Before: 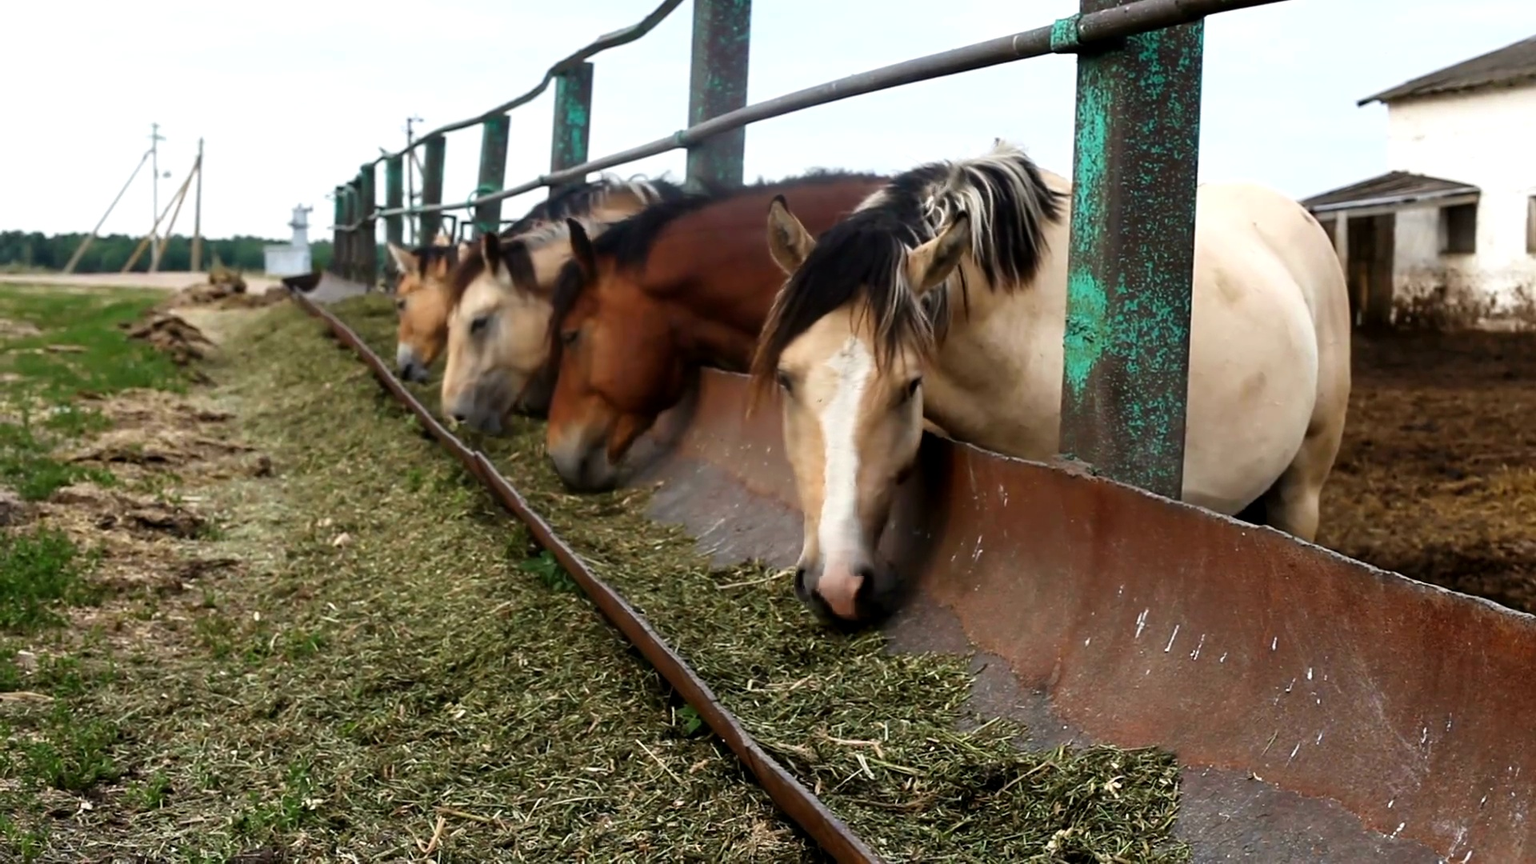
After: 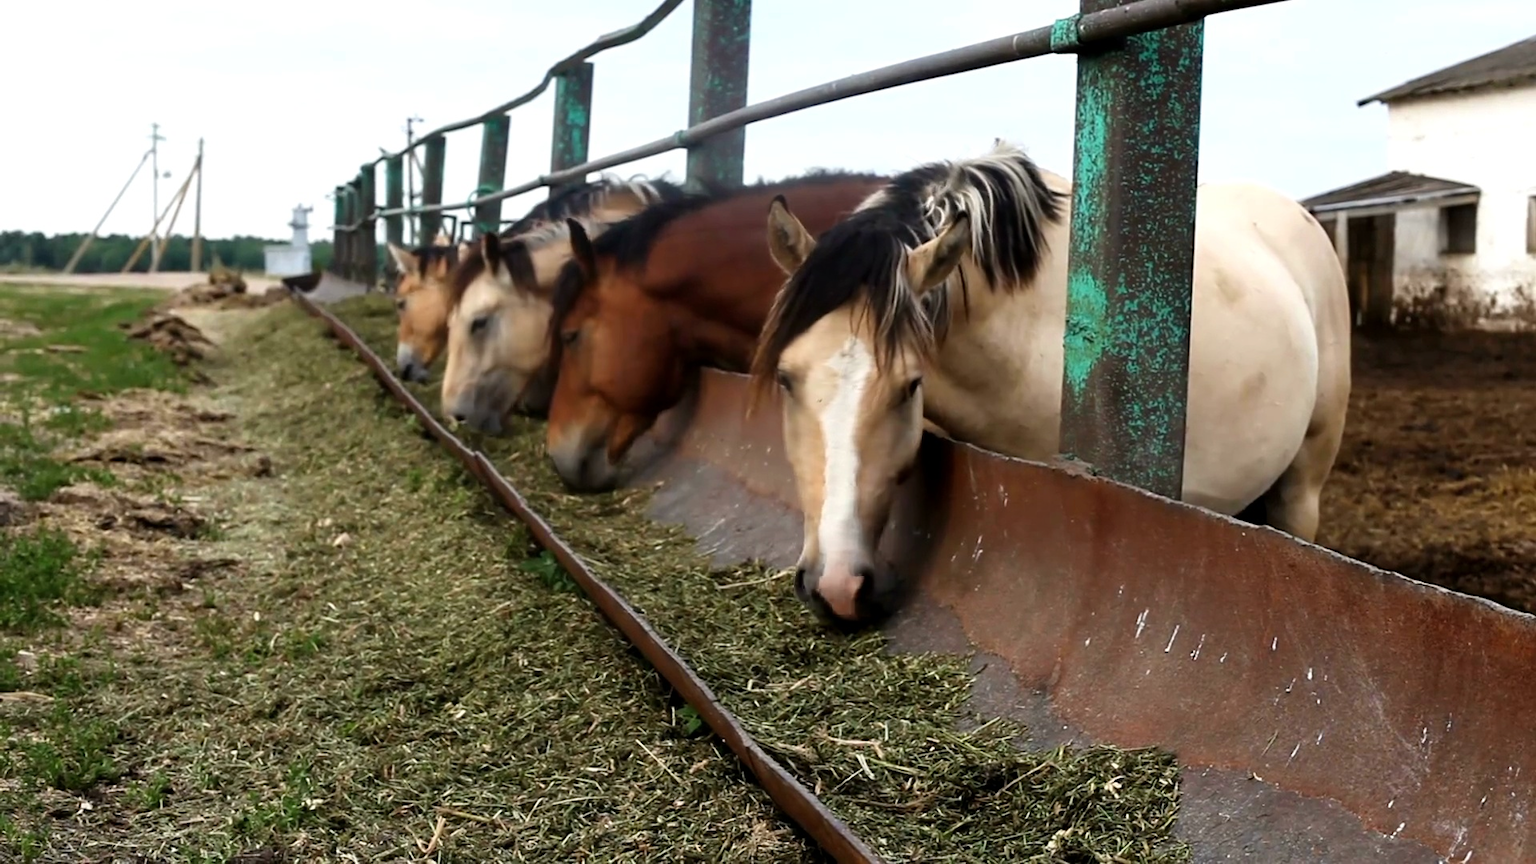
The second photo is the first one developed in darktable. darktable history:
contrast brightness saturation: saturation -0.04
tone equalizer: on, module defaults
